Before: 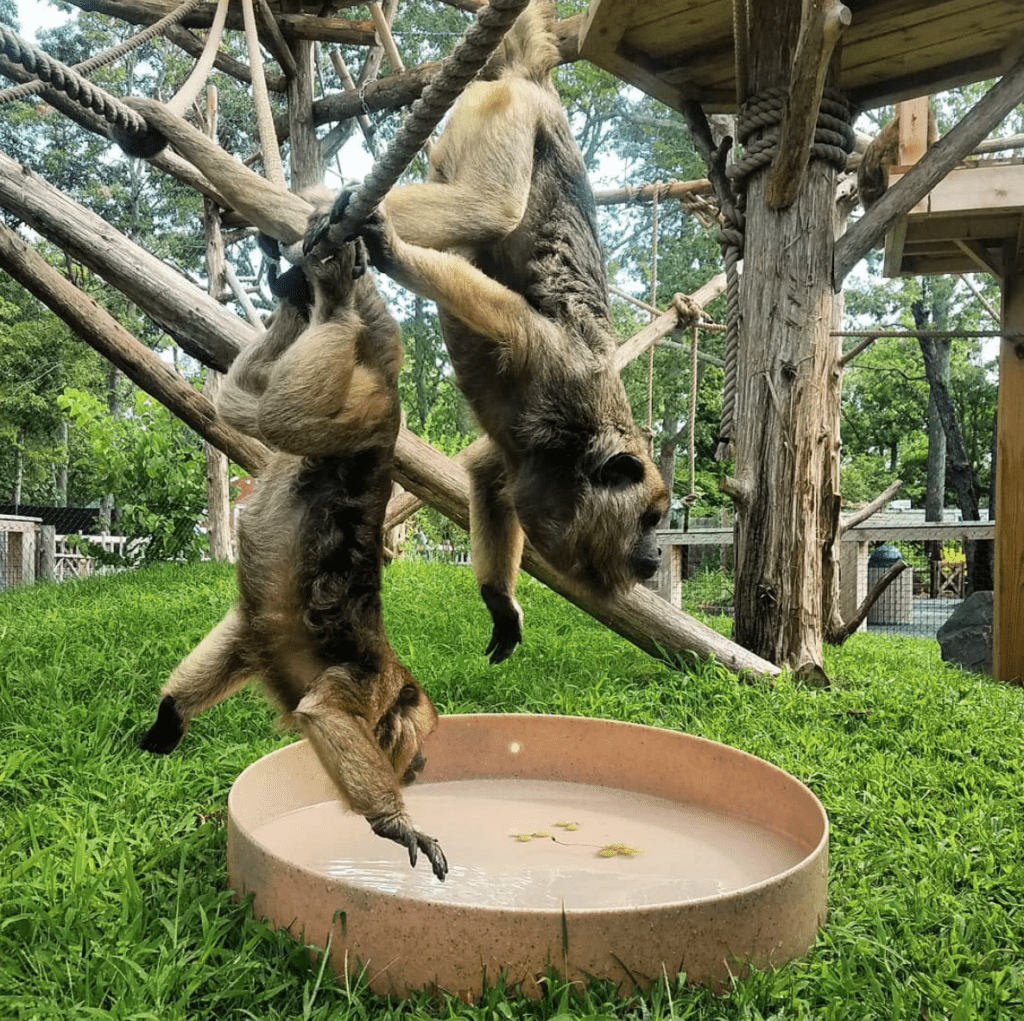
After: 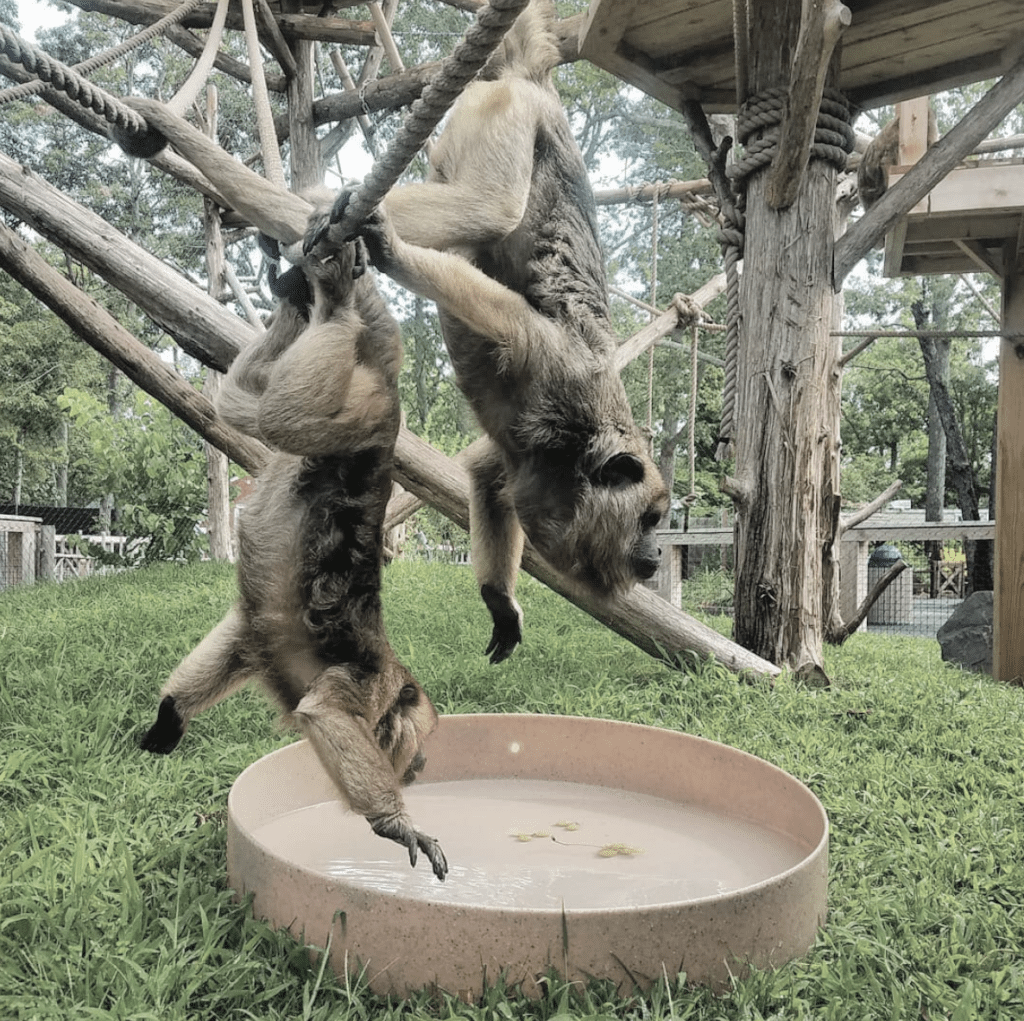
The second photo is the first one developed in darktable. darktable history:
contrast brightness saturation: brightness 0.18, saturation -0.5
rgb curve: curves: ch0 [(0, 0) (0.175, 0.154) (0.785, 0.663) (1, 1)]
